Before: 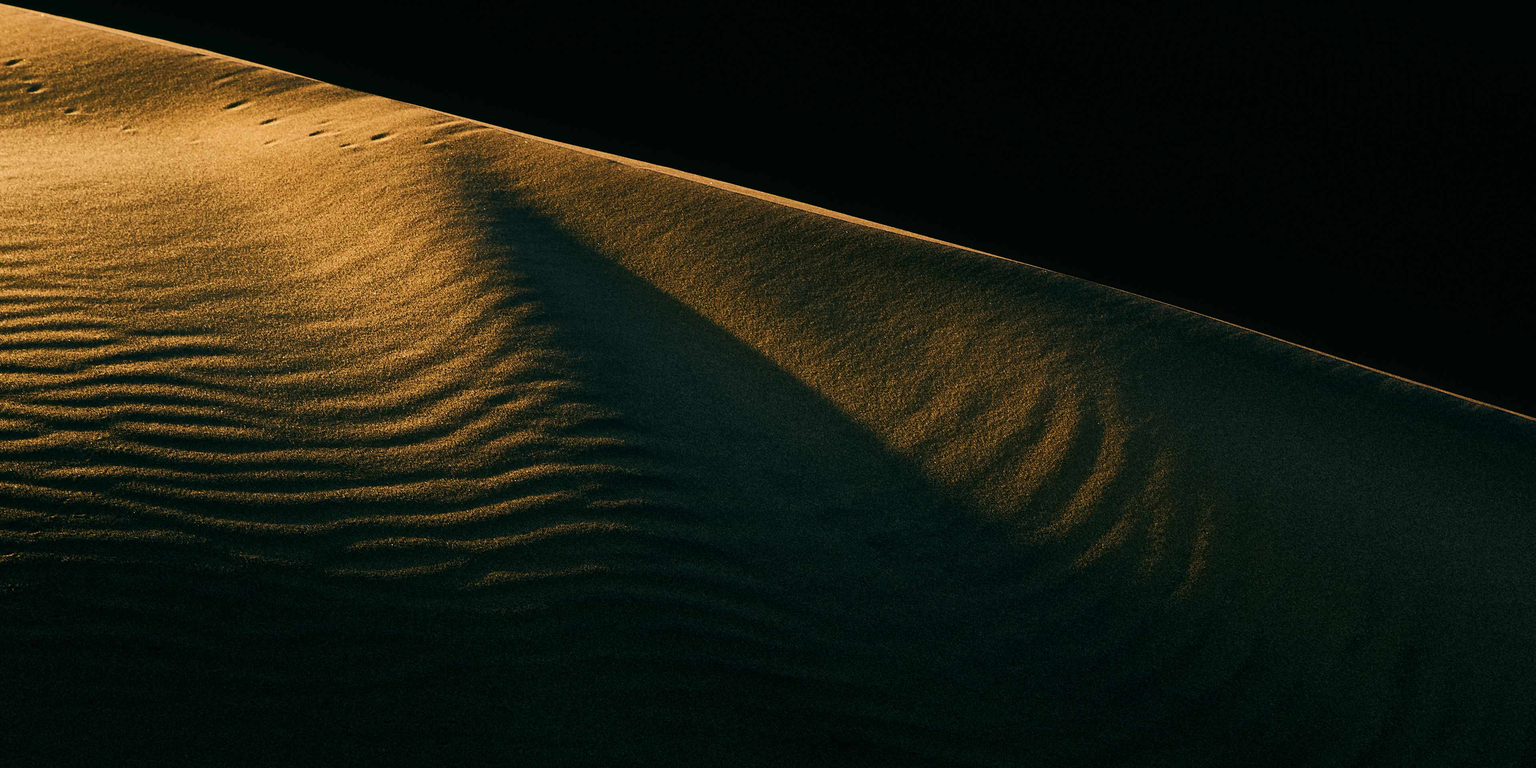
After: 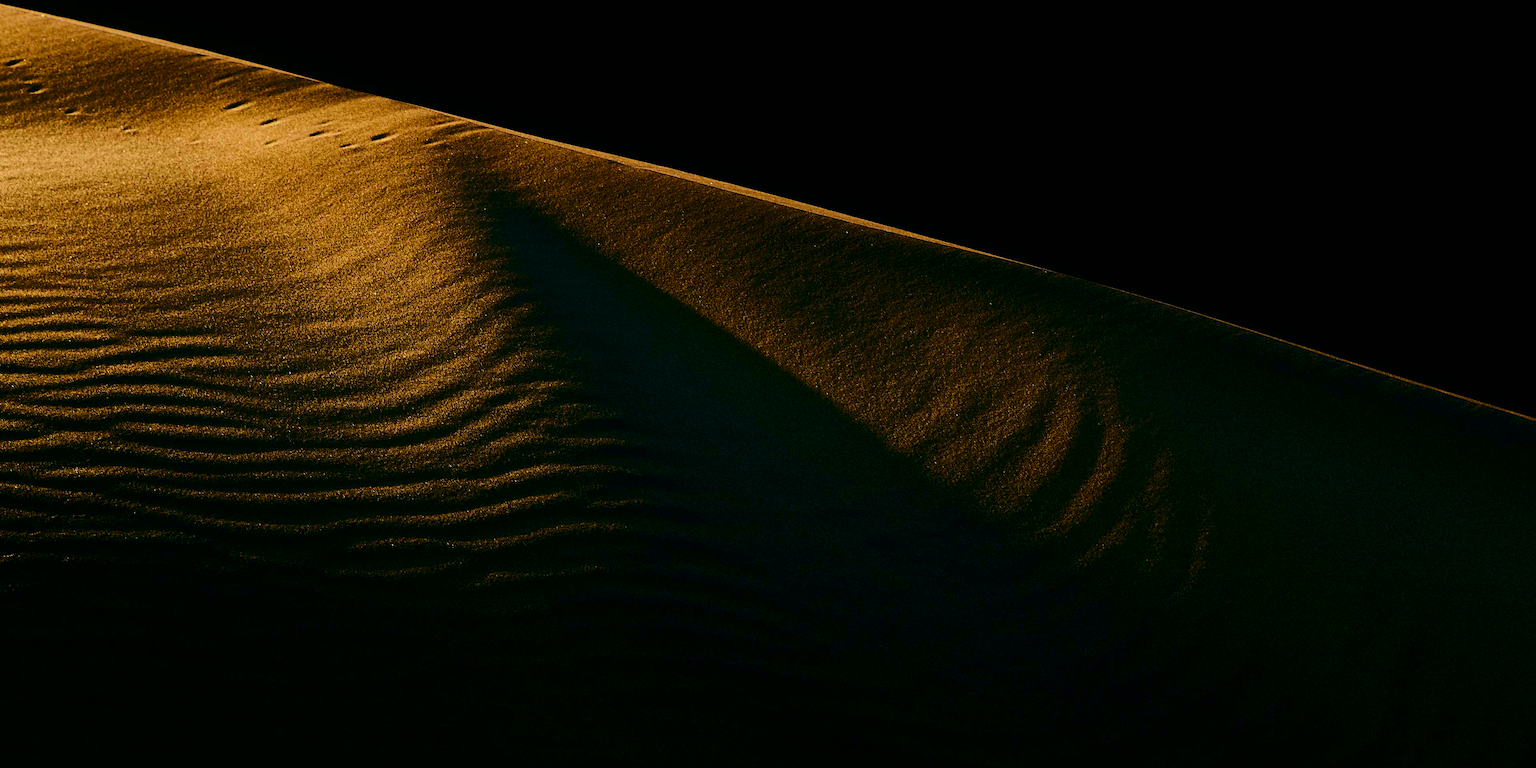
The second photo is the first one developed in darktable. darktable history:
contrast brightness saturation: contrast 0.13, brightness -0.24, saturation 0.14
color balance: on, module defaults
